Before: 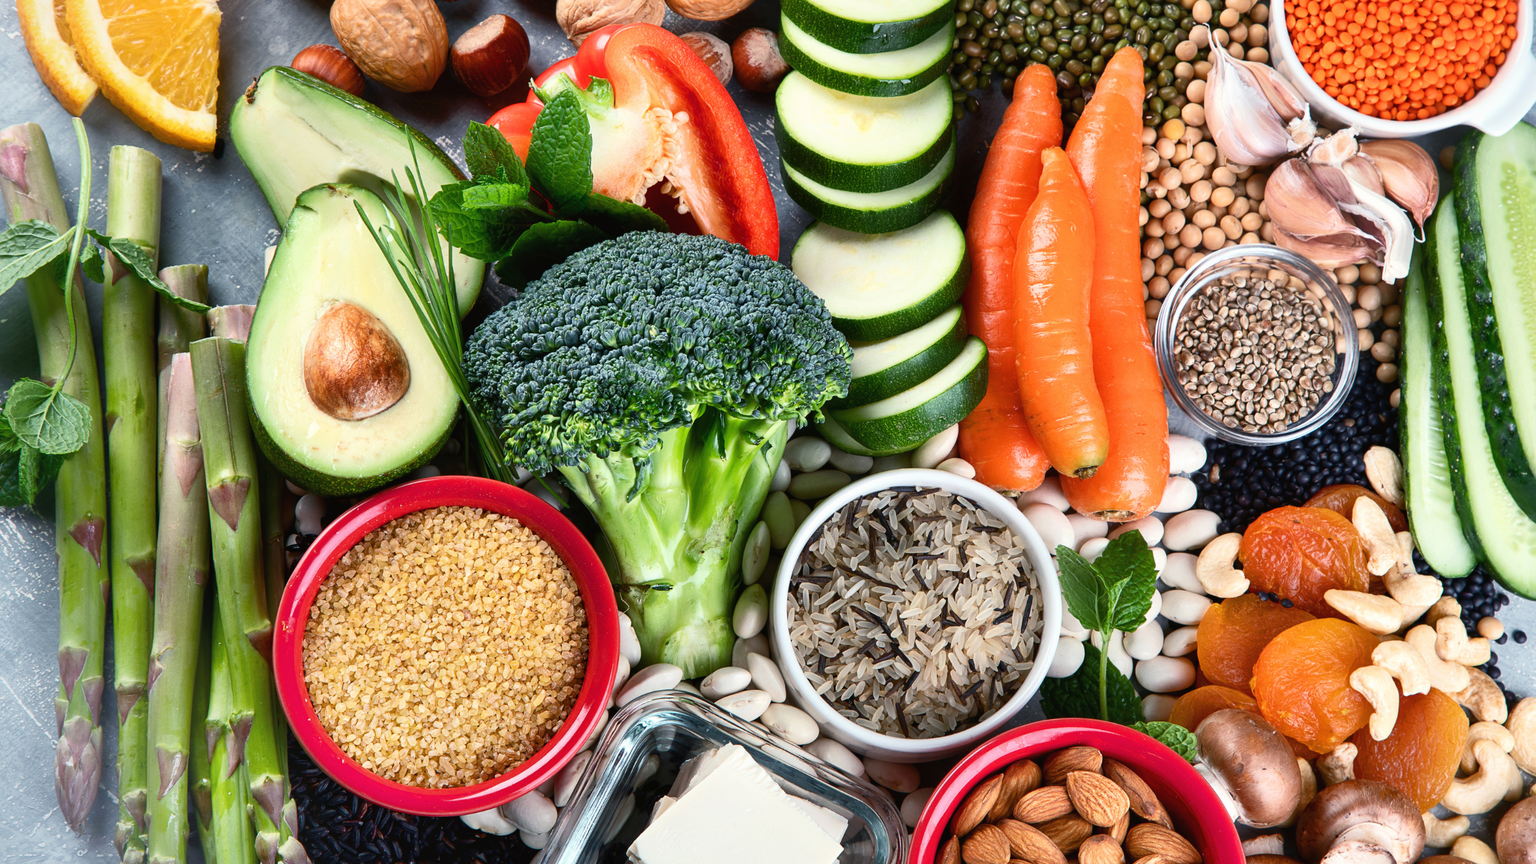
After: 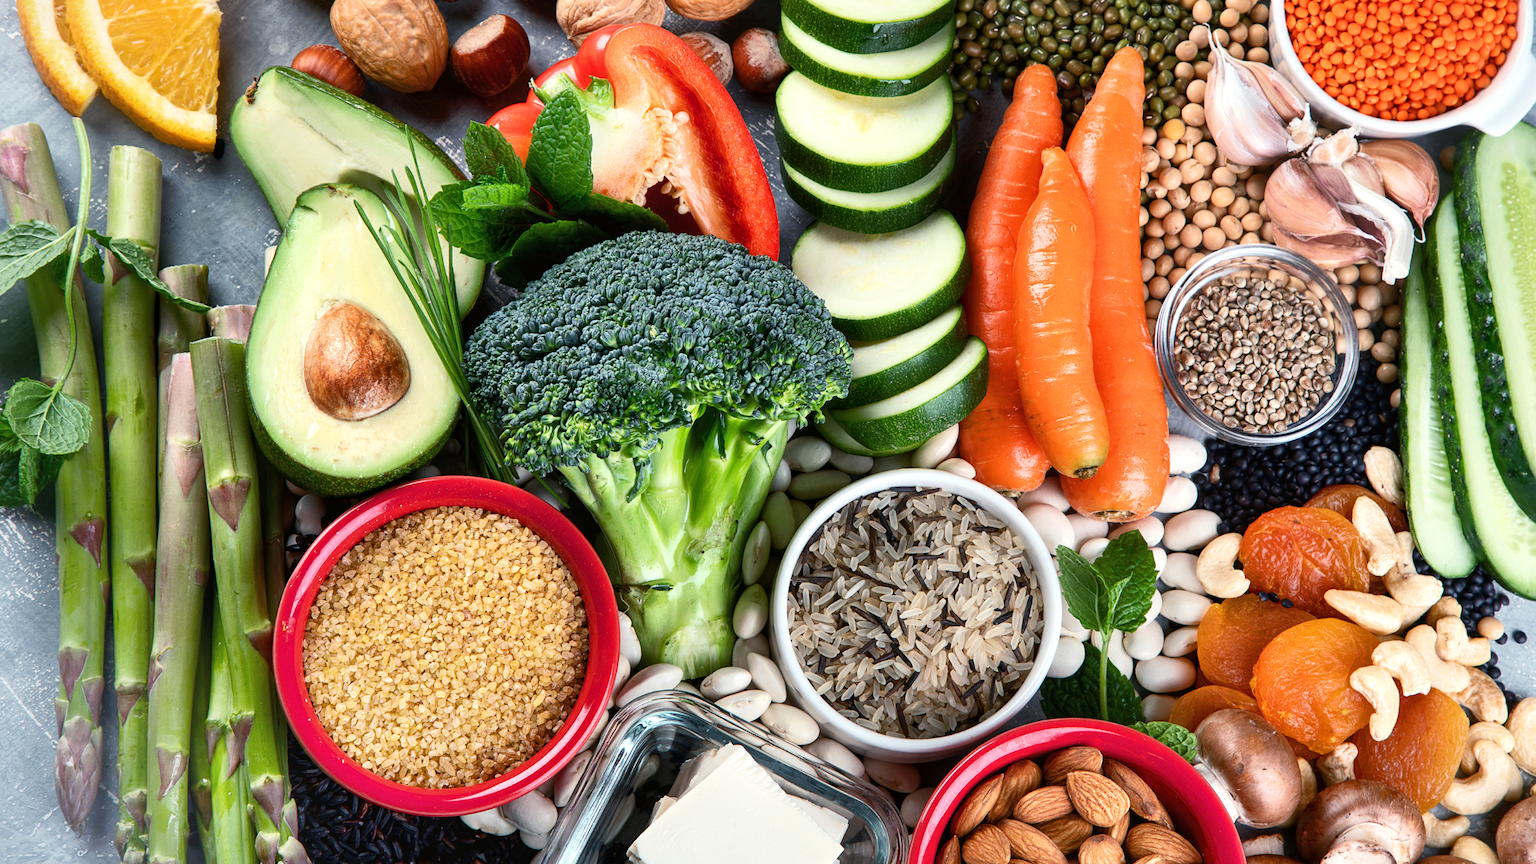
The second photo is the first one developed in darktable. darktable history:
local contrast: highlights 101%, shadows 98%, detail 119%, midtone range 0.2
